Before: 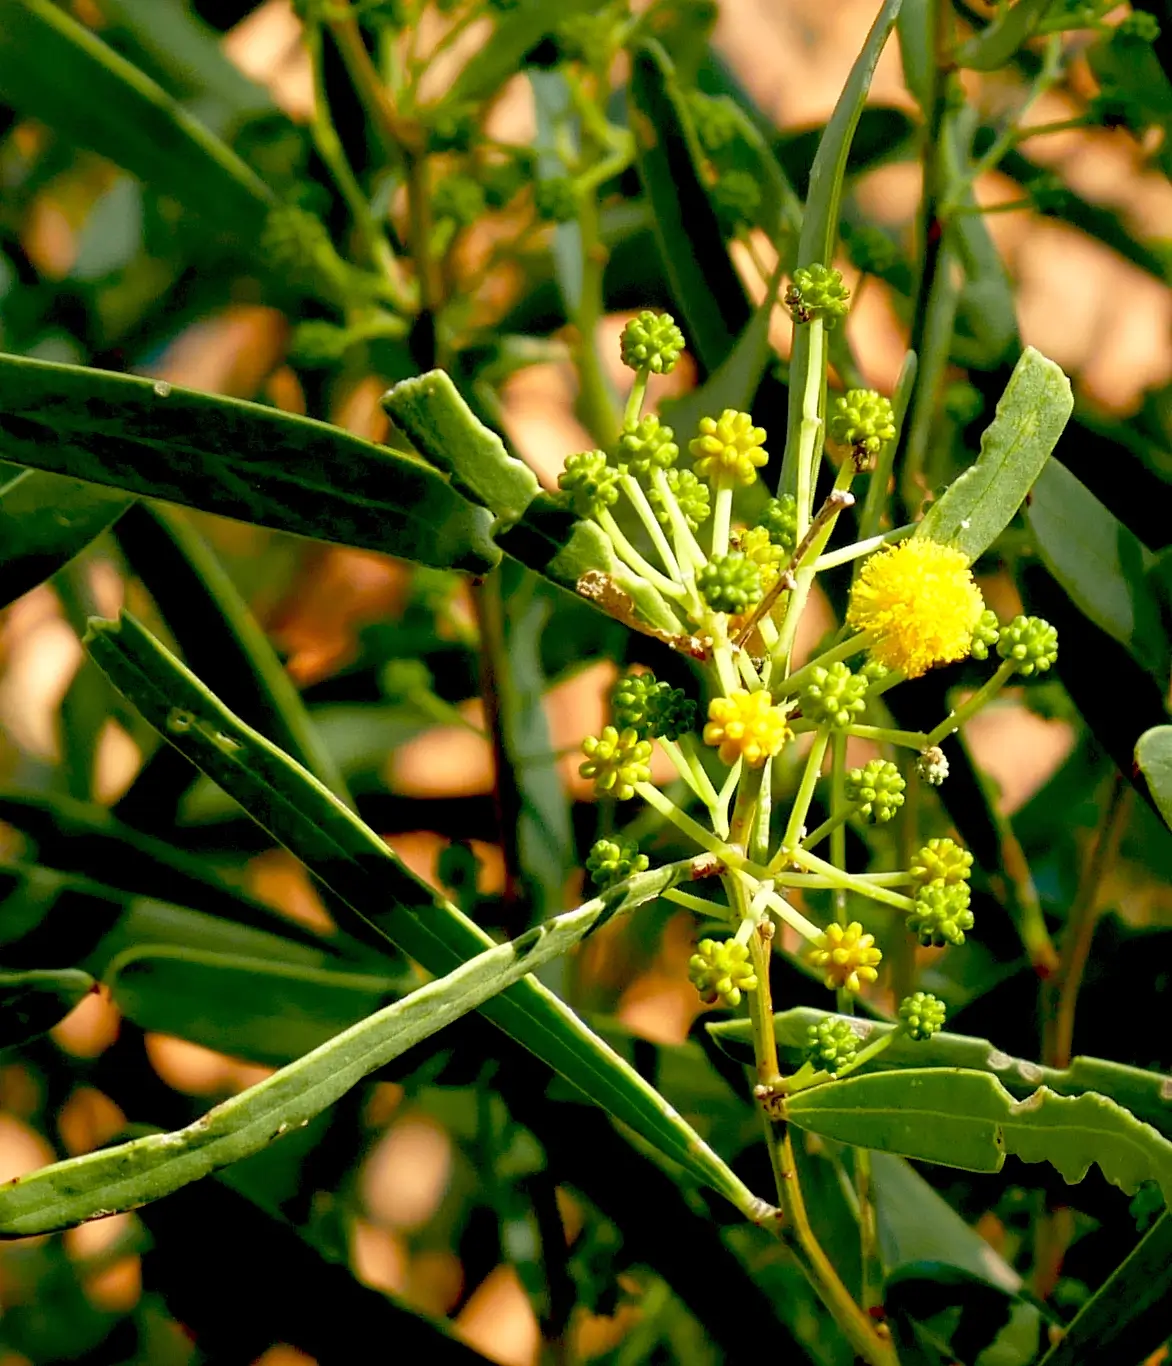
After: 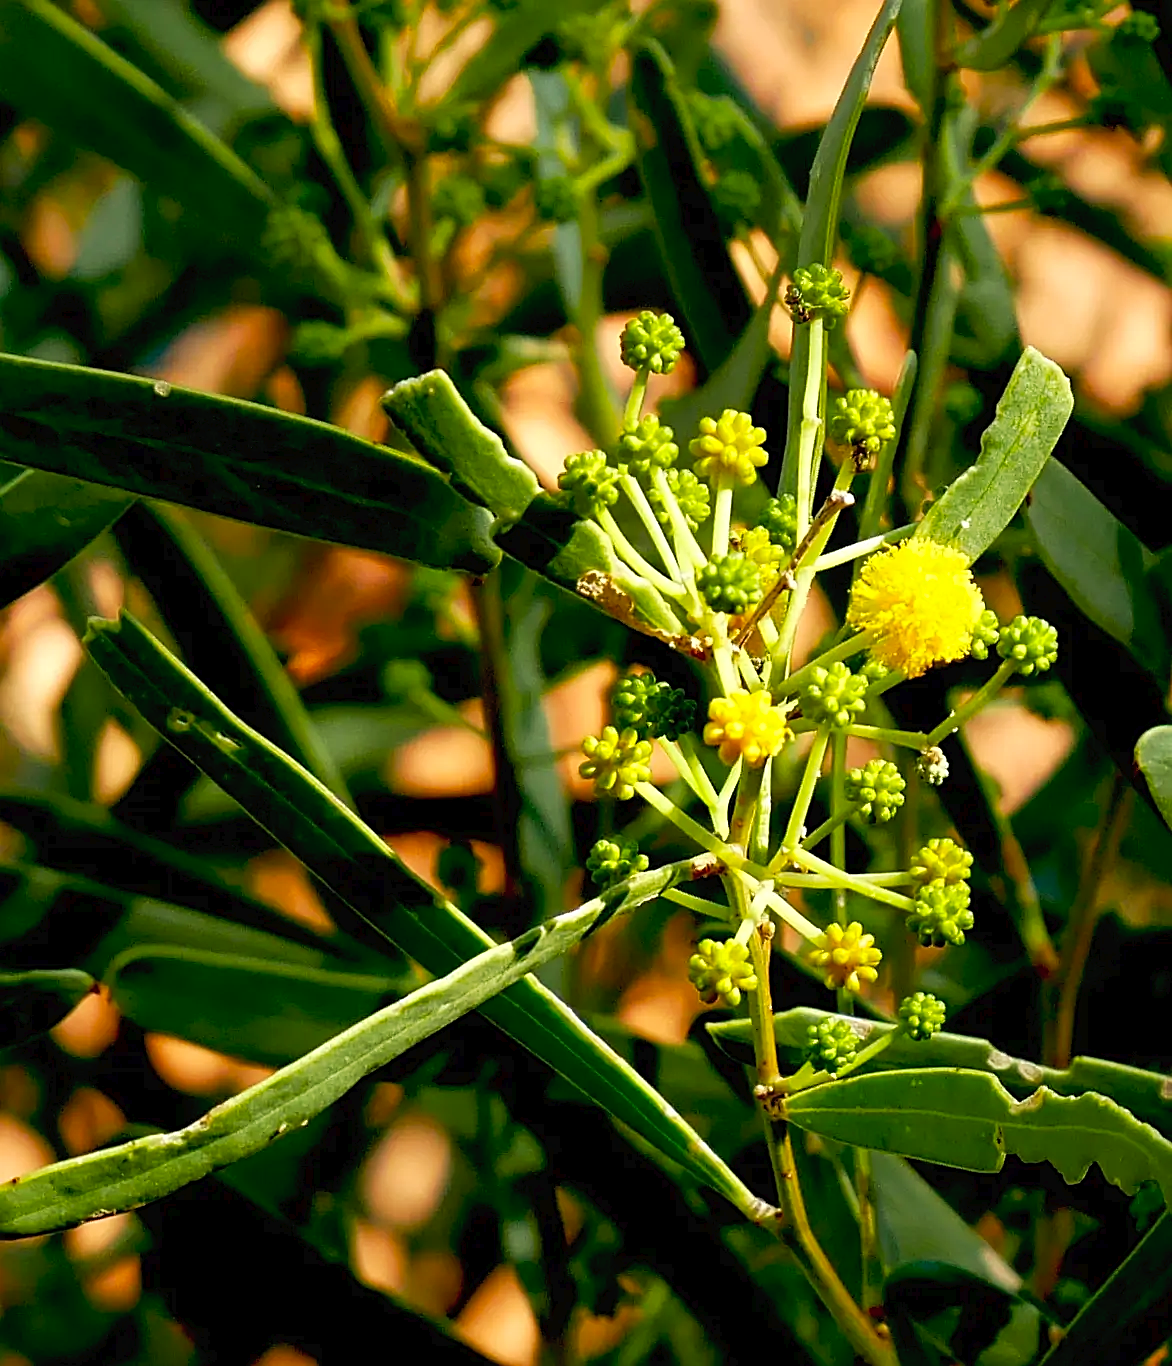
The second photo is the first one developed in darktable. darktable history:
tone curve: curves: ch0 [(0, 0) (0.003, 0.019) (0.011, 0.019) (0.025, 0.022) (0.044, 0.026) (0.069, 0.032) (0.1, 0.052) (0.136, 0.081) (0.177, 0.123) (0.224, 0.17) (0.277, 0.219) (0.335, 0.276) (0.399, 0.344) (0.468, 0.421) (0.543, 0.508) (0.623, 0.604) (0.709, 0.705) (0.801, 0.797) (0.898, 0.894) (1, 1)], preserve colors none
sharpen: on, module defaults
tone equalizer: on, module defaults
